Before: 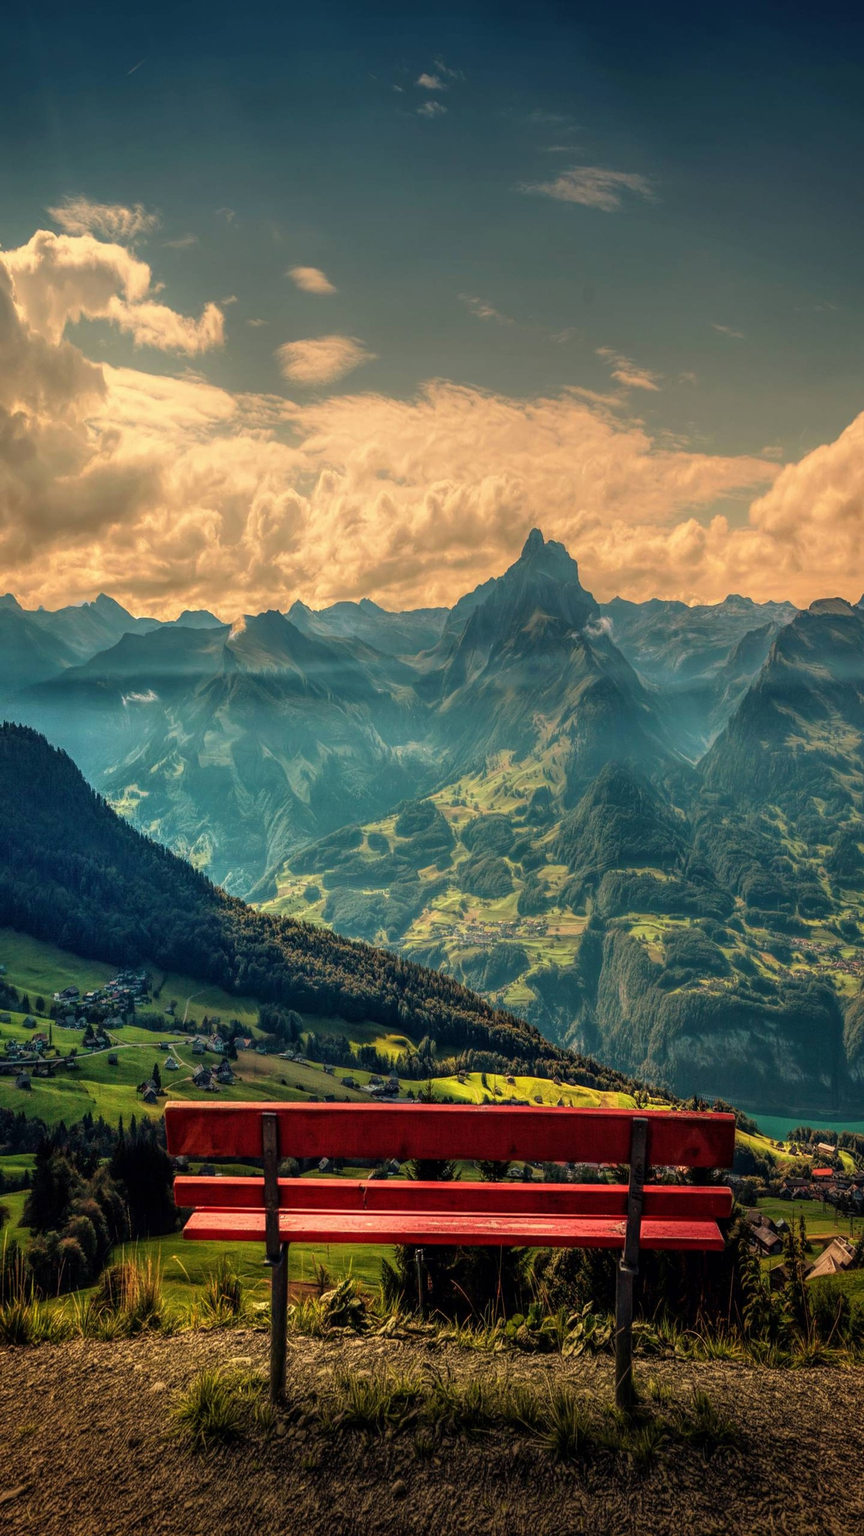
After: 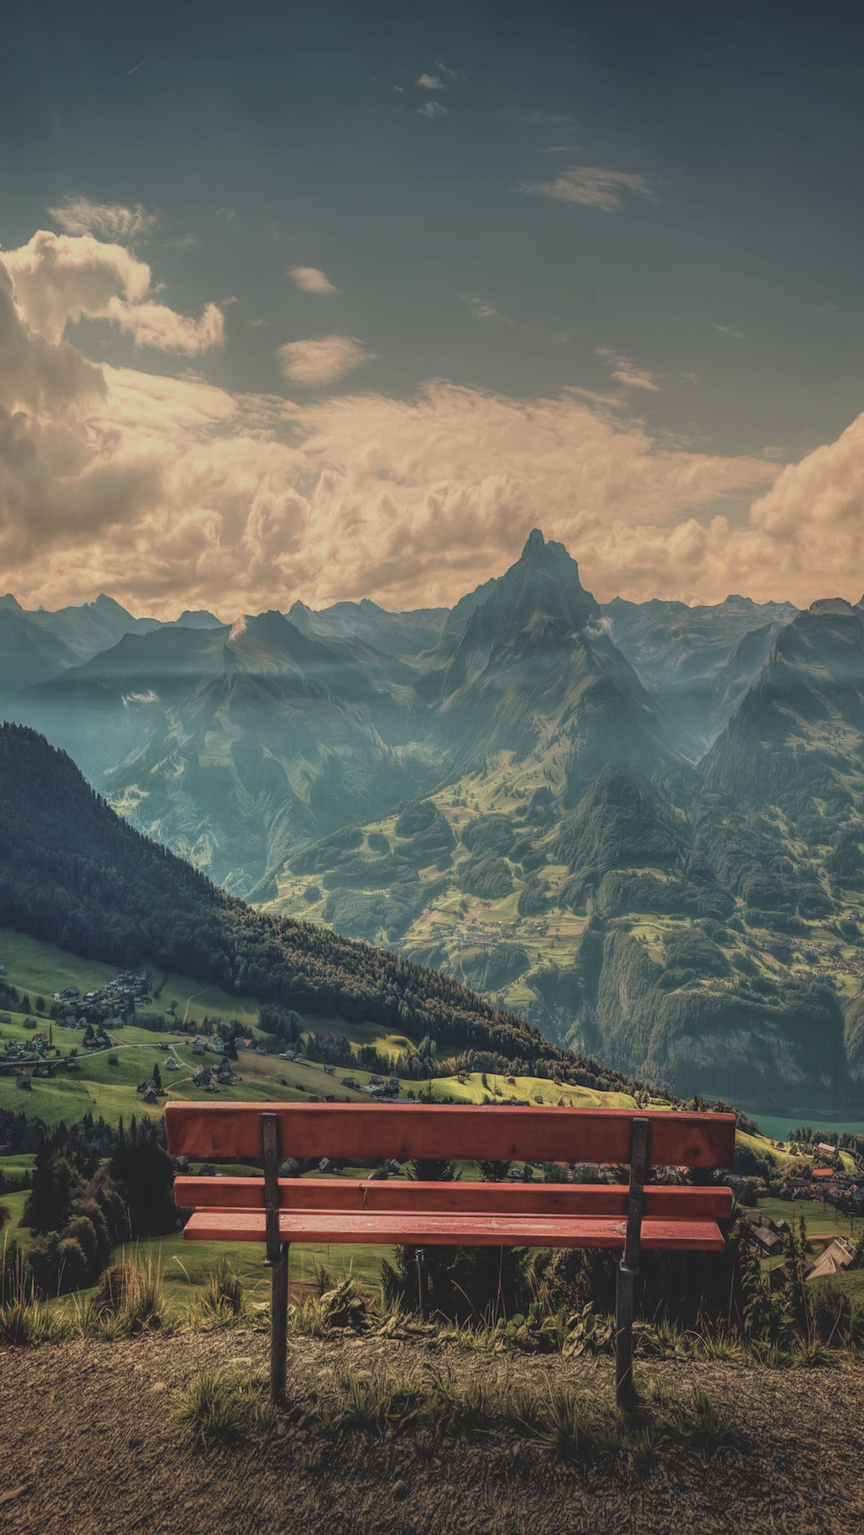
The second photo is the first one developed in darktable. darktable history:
contrast brightness saturation: contrast -0.263, saturation -0.433
